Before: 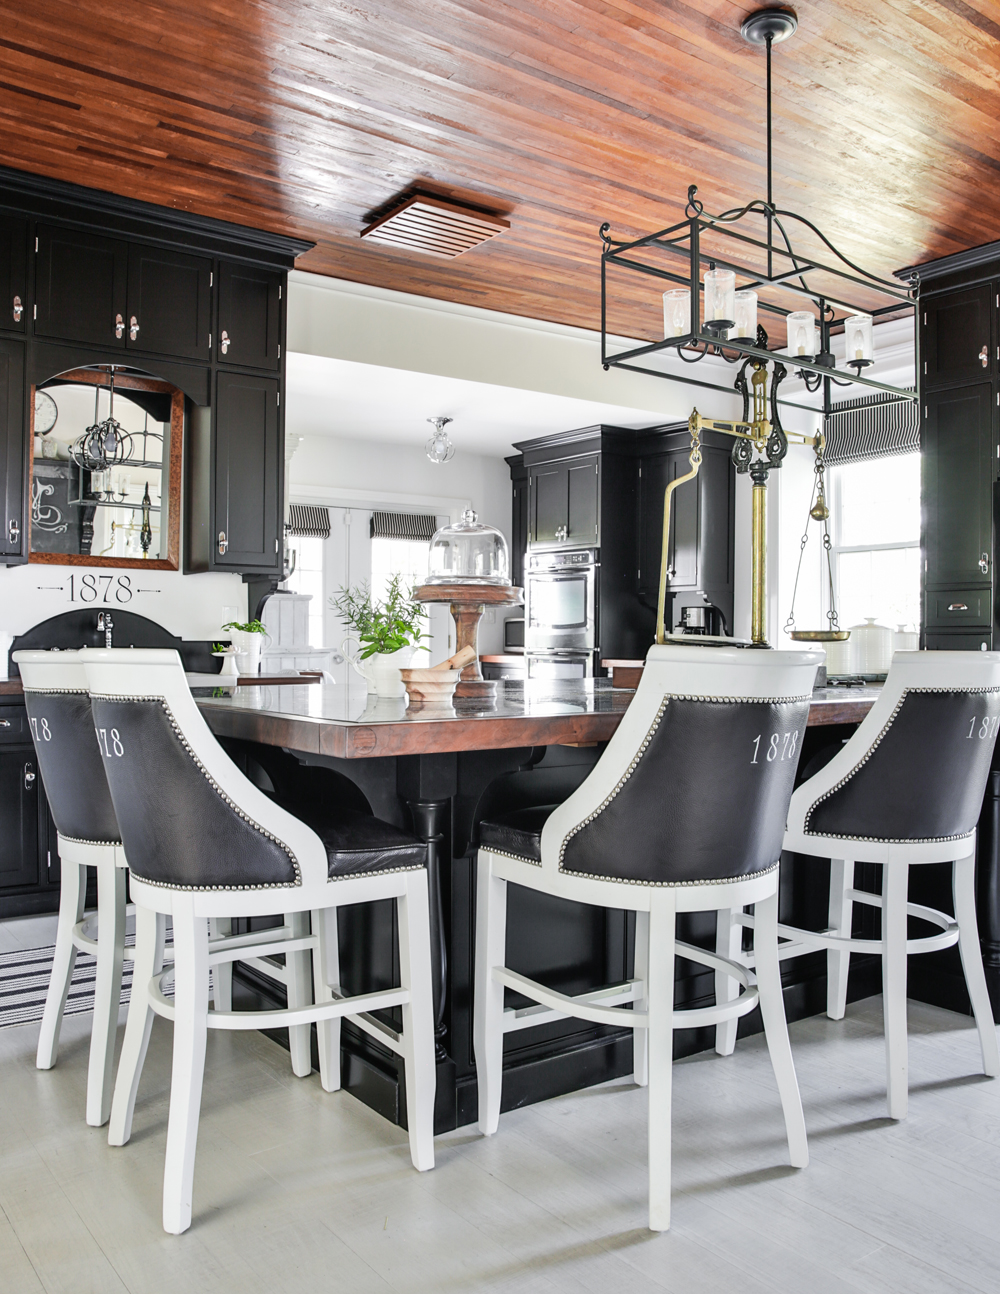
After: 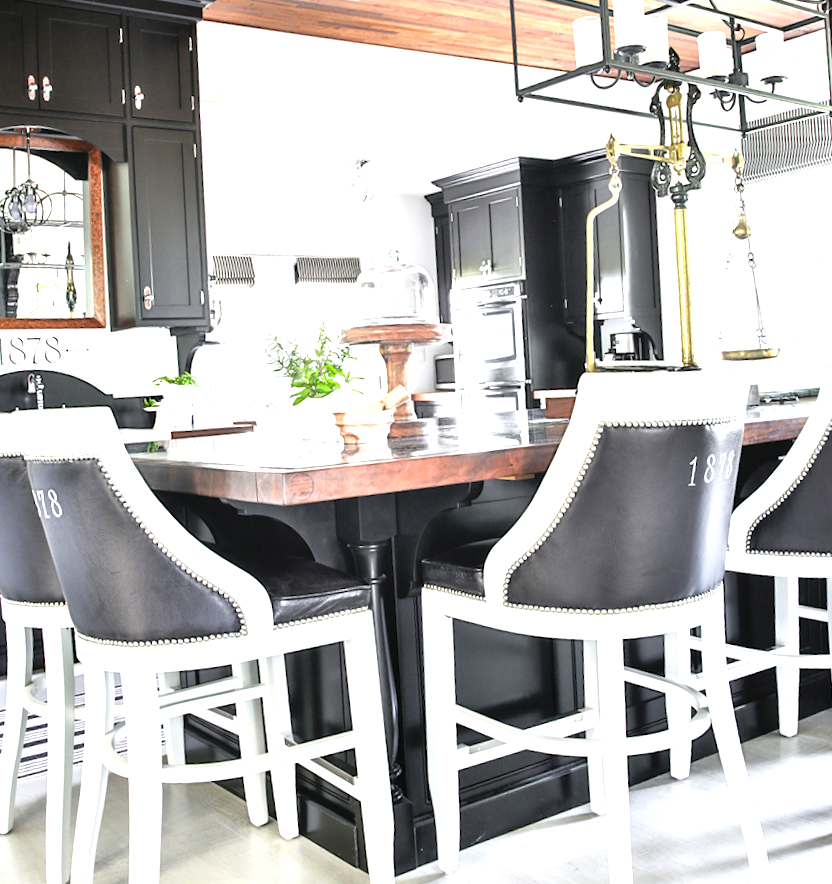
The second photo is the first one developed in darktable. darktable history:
crop and rotate: angle -3.37°, left 9.79%, top 20.73%, right 12.42%, bottom 11.82%
exposure: exposure 1.2 EV, compensate highlight preservation false
rotate and perspective: rotation -6.83°, automatic cropping off
